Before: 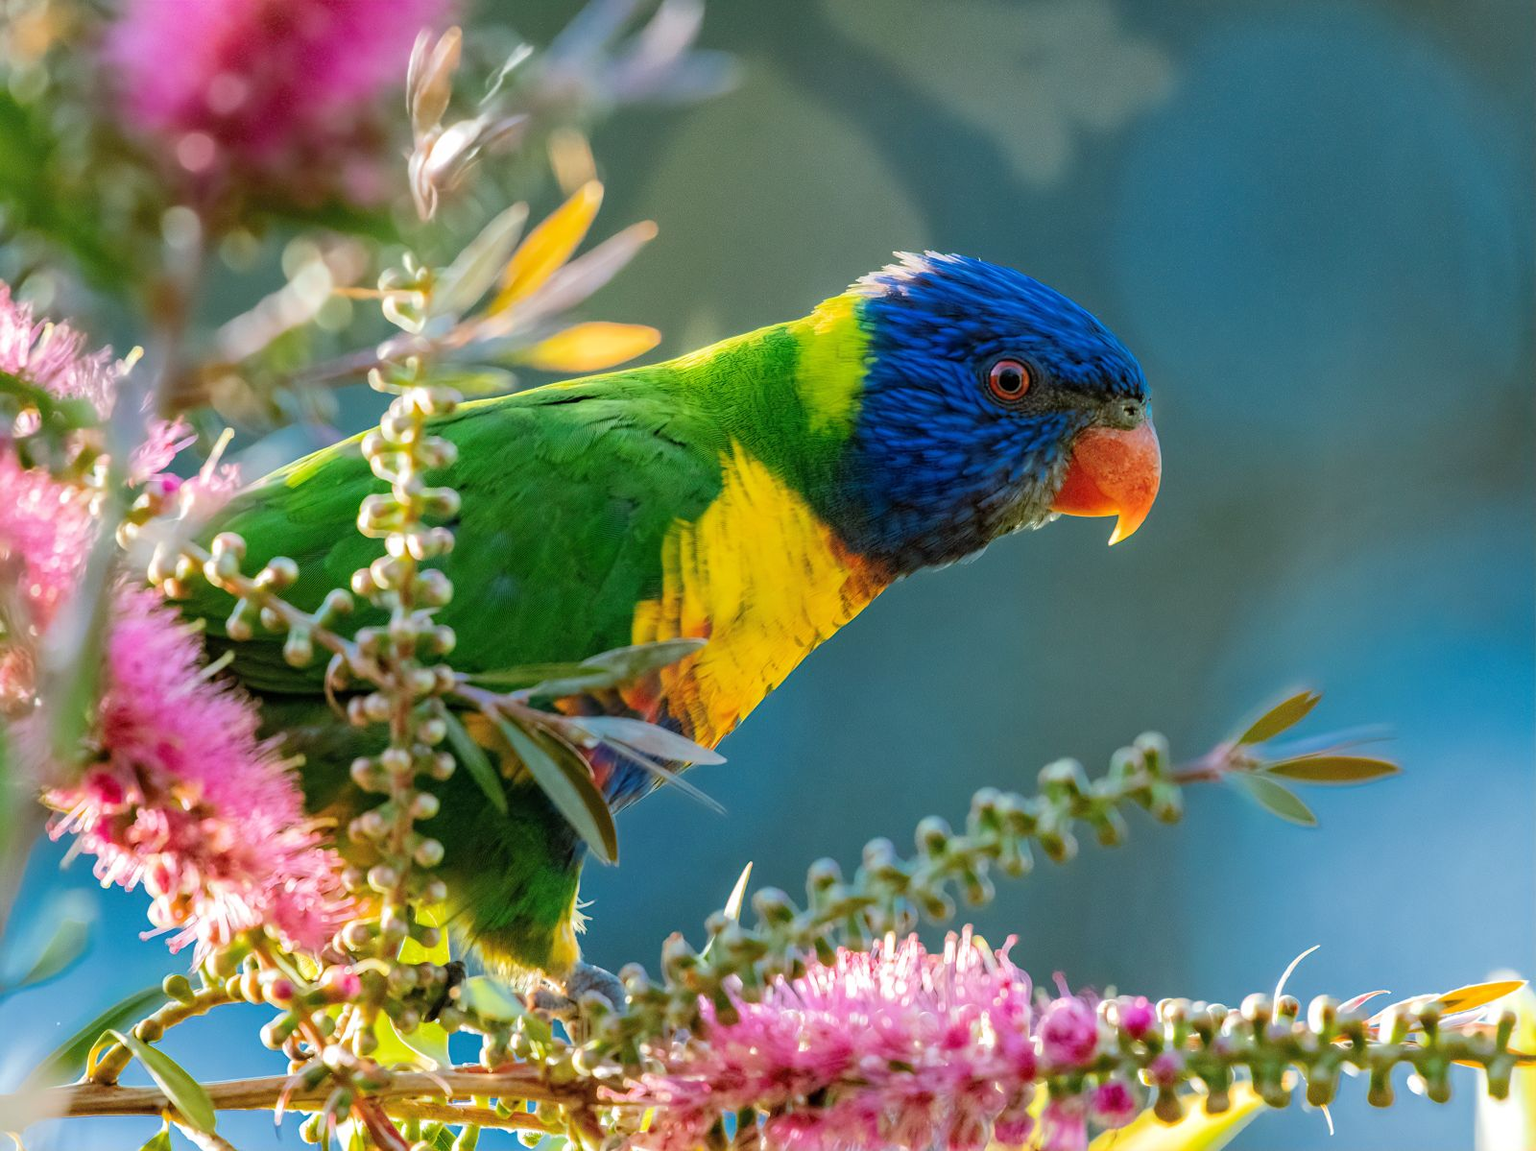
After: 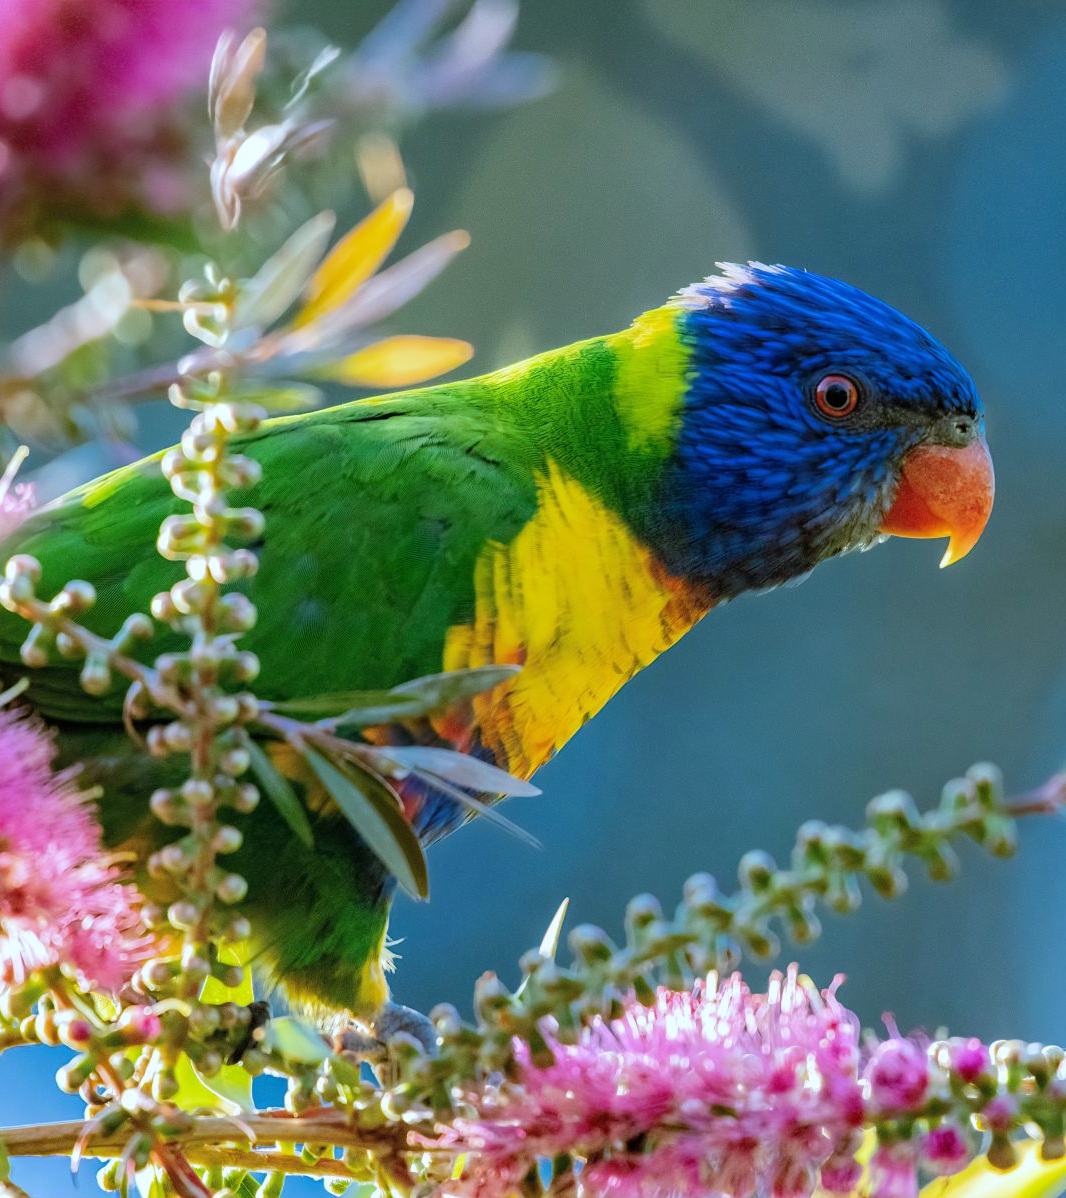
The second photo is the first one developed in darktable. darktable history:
crop and rotate: left 13.537%, right 19.796%
white balance: red 0.931, blue 1.11
base curve: curves: ch0 [(0, 0) (0.989, 0.992)], preserve colors none
